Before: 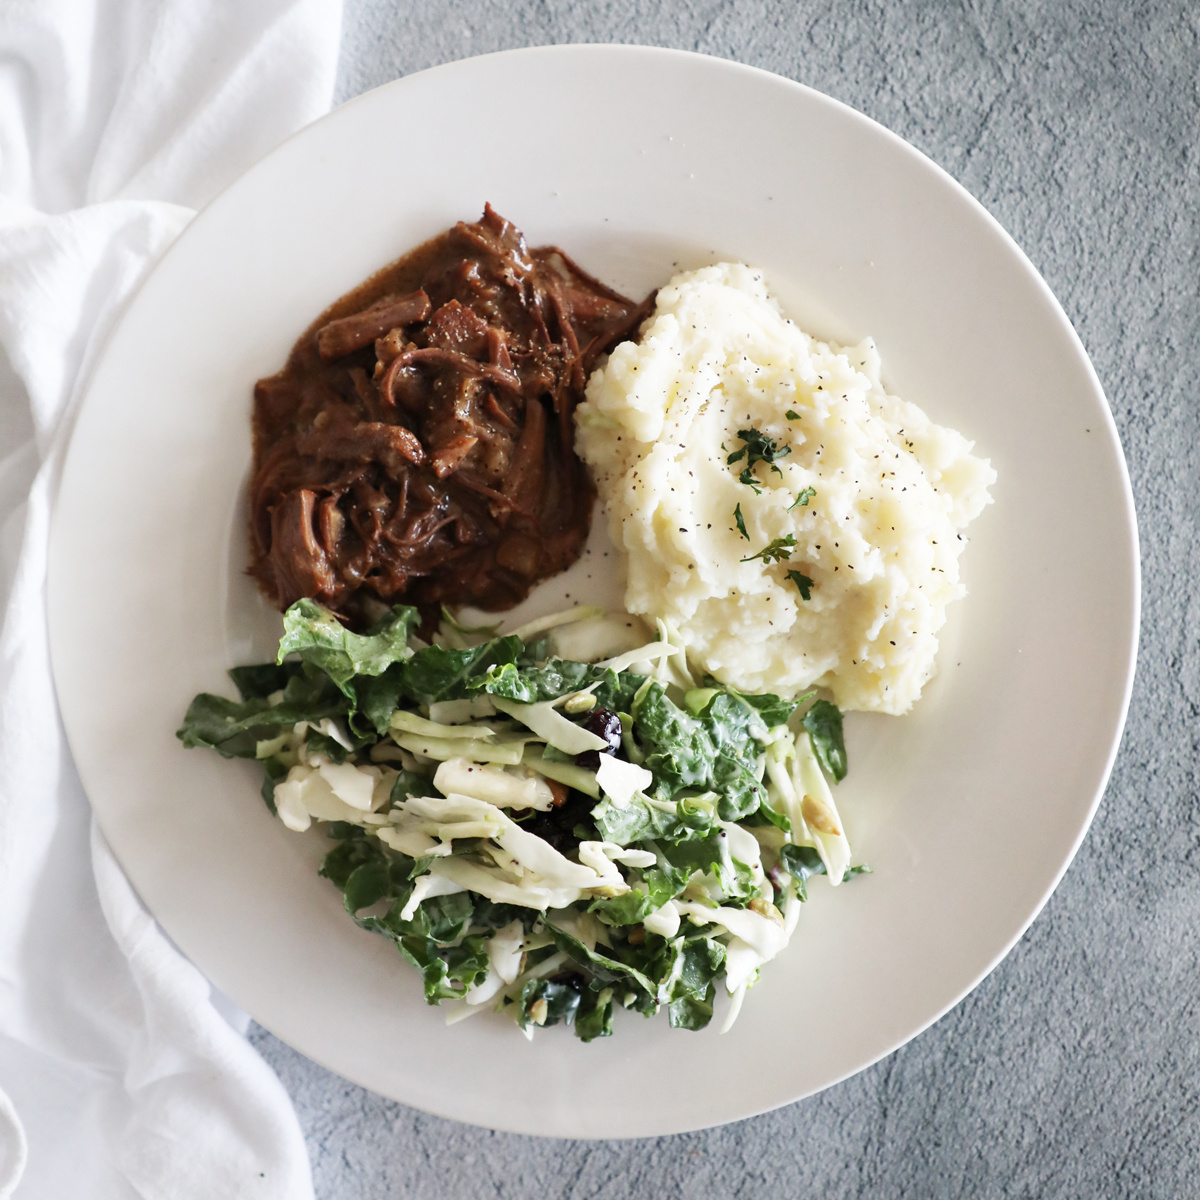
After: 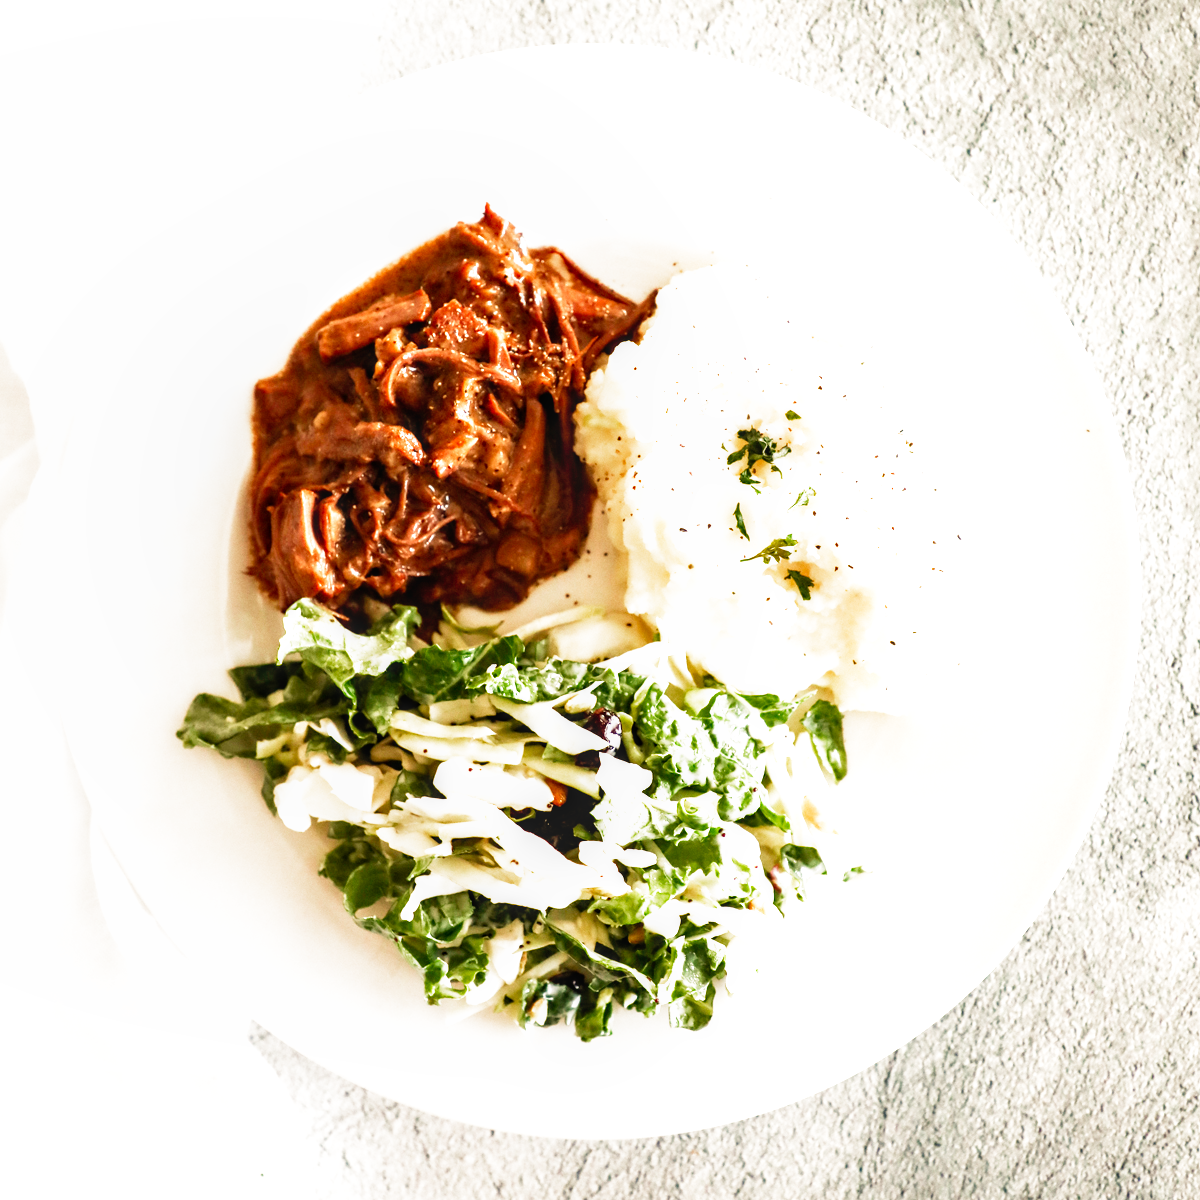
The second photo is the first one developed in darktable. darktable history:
exposure: black level correction 0, exposure 0.6 EV, compensate exposure bias true, compensate highlight preservation false
white balance: red 1.123, blue 0.83
local contrast: on, module defaults
filmic rgb: middle gray luminance 10%, black relative exposure -8.61 EV, white relative exposure 3.3 EV, threshold 6 EV, target black luminance 0%, hardness 5.2, latitude 44.69%, contrast 1.302, highlights saturation mix 5%, shadows ↔ highlights balance 24.64%, add noise in highlights 0, preserve chrominance no, color science v3 (2019), use custom middle-gray values true, iterations of high-quality reconstruction 0, contrast in highlights soft, enable highlight reconstruction true
contrast brightness saturation: saturation 0.13
